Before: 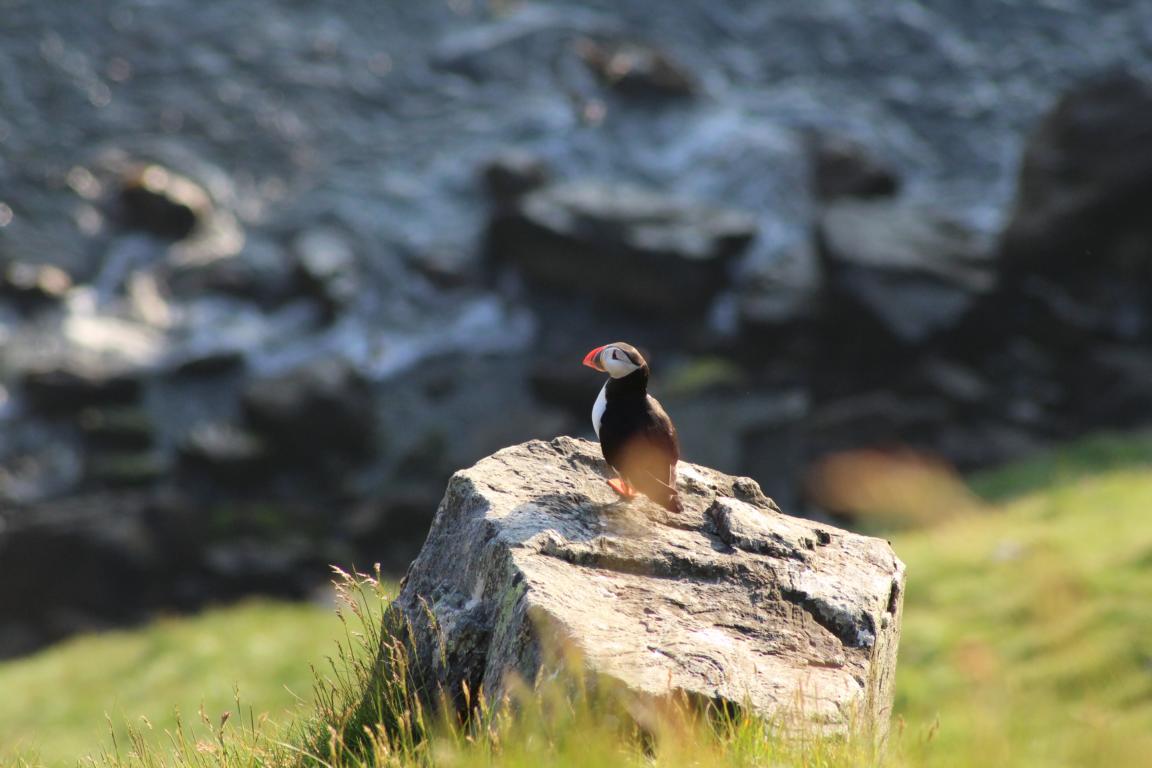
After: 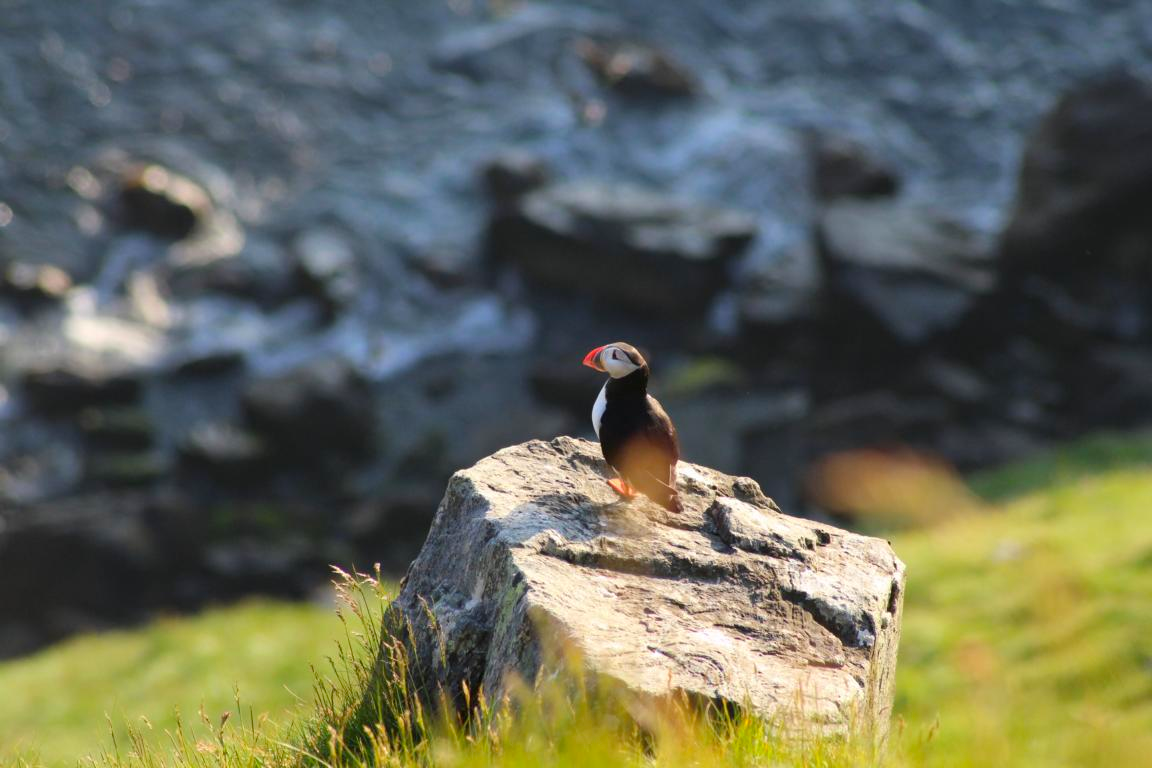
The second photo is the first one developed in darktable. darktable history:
color balance rgb: perceptual saturation grading › global saturation 19.792%
